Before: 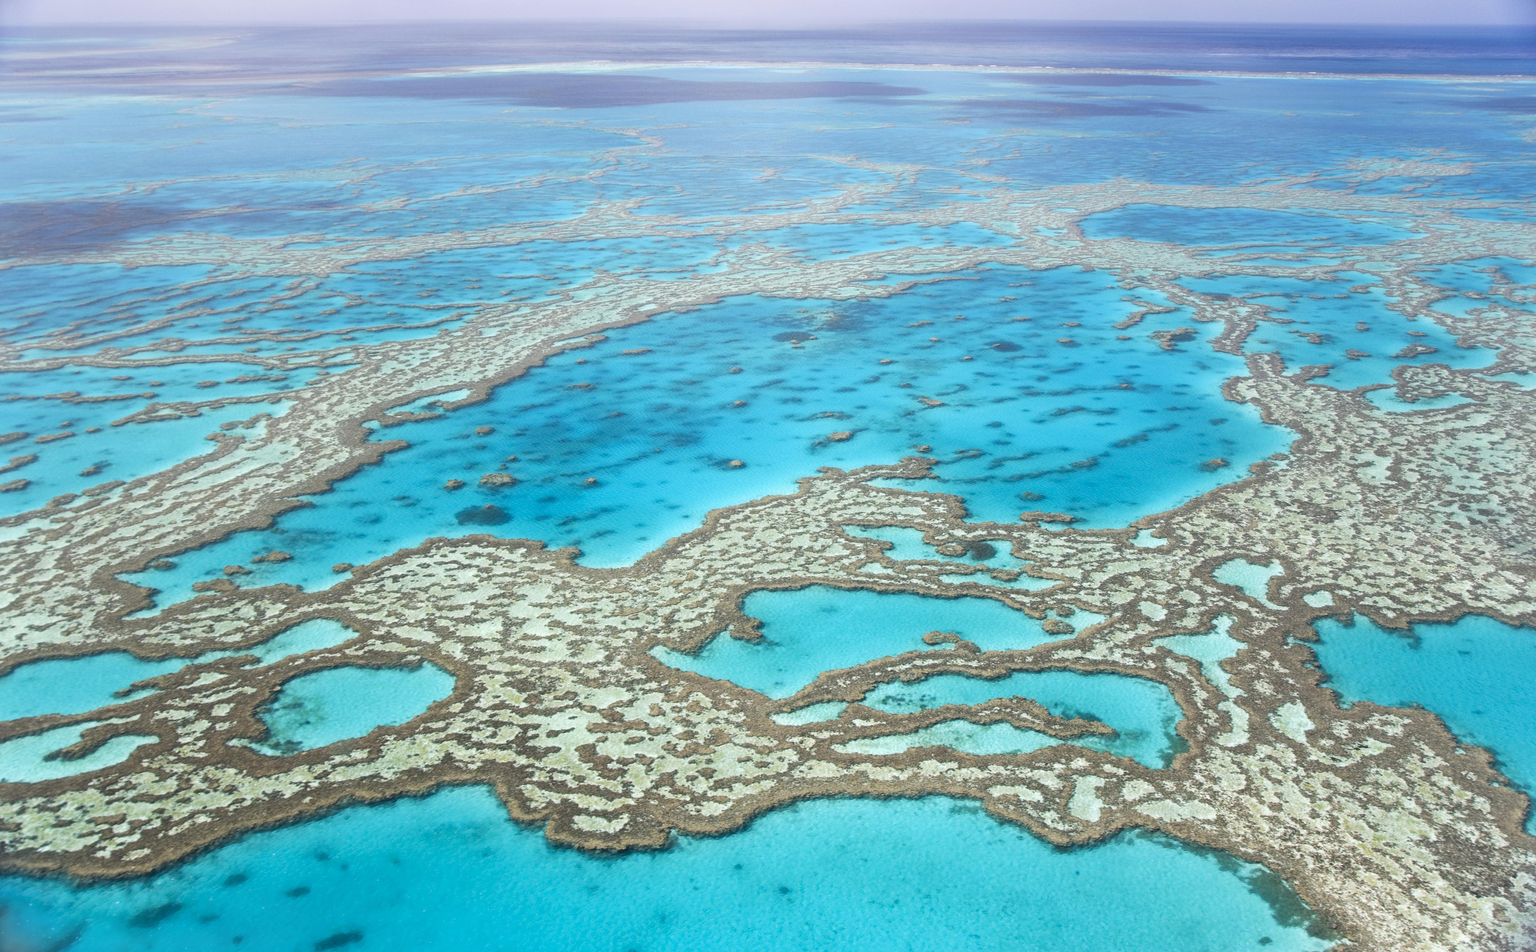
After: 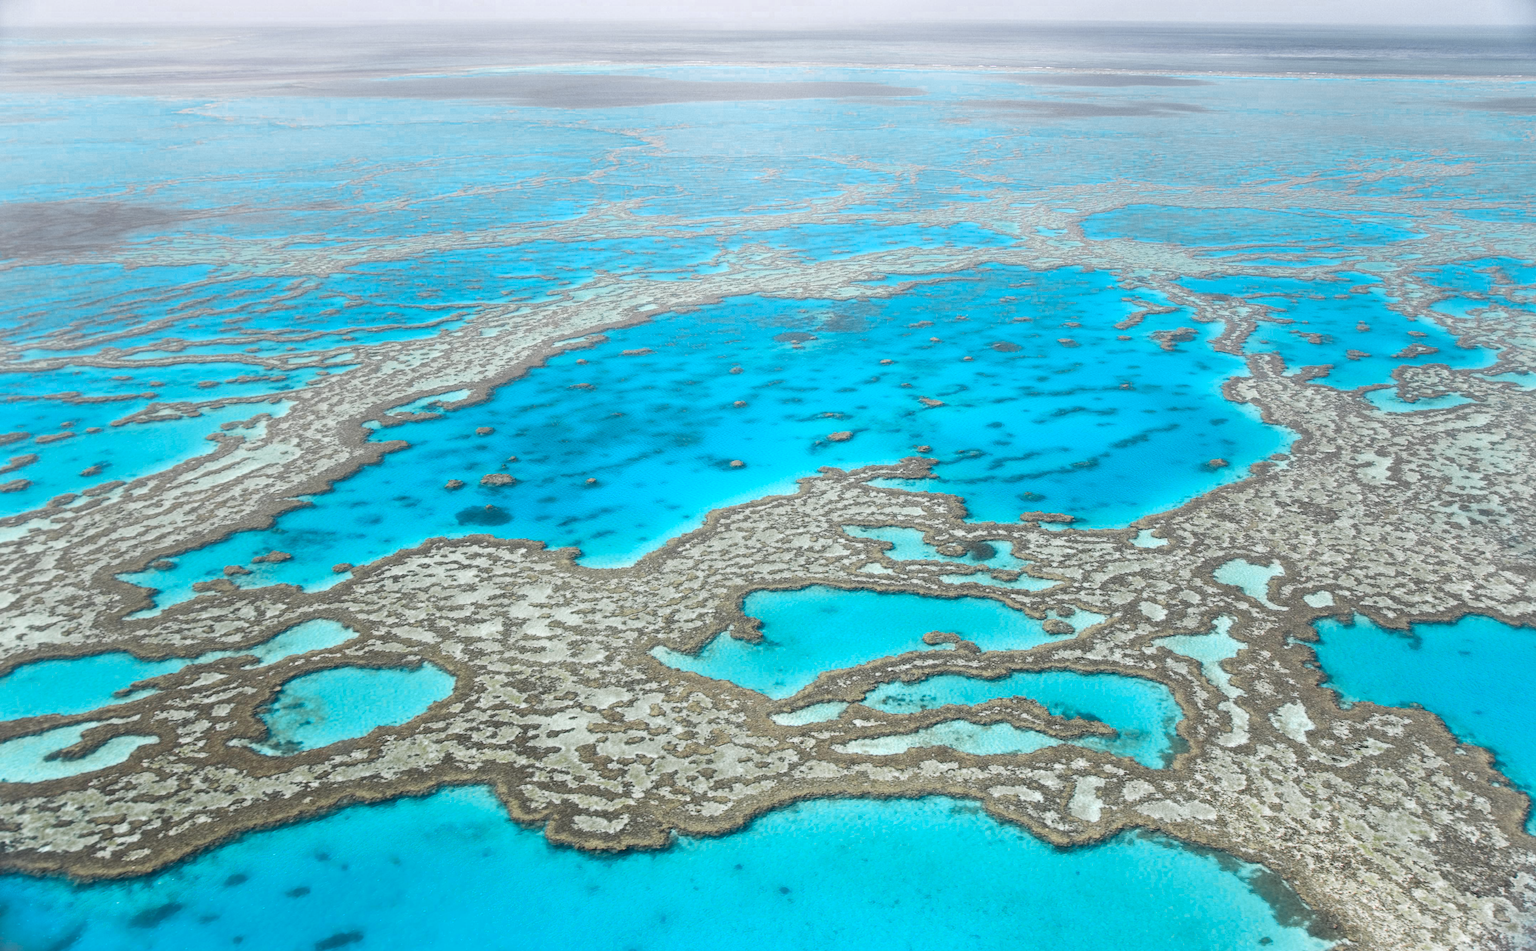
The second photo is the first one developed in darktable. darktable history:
color zones: curves: ch0 [(0, 0.533) (0.126, 0.533) (0.234, 0.533) (0.368, 0.357) (0.5, 0.5) (0.625, 0.5) (0.74, 0.637) (0.875, 0.5)]; ch1 [(0.004, 0.708) (0.129, 0.662) (0.25, 0.5) (0.375, 0.331) (0.496, 0.396) (0.625, 0.649) (0.739, 0.26) (0.875, 0.5) (1, 0.478)]; ch2 [(0, 0.409) (0.132, 0.403) (0.236, 0.558) (0.379, 0.448) (0.5, 0.5) (0.625, 0.5) (0.691, 0.39) (0.875, 0.5)], mix 33.46%
